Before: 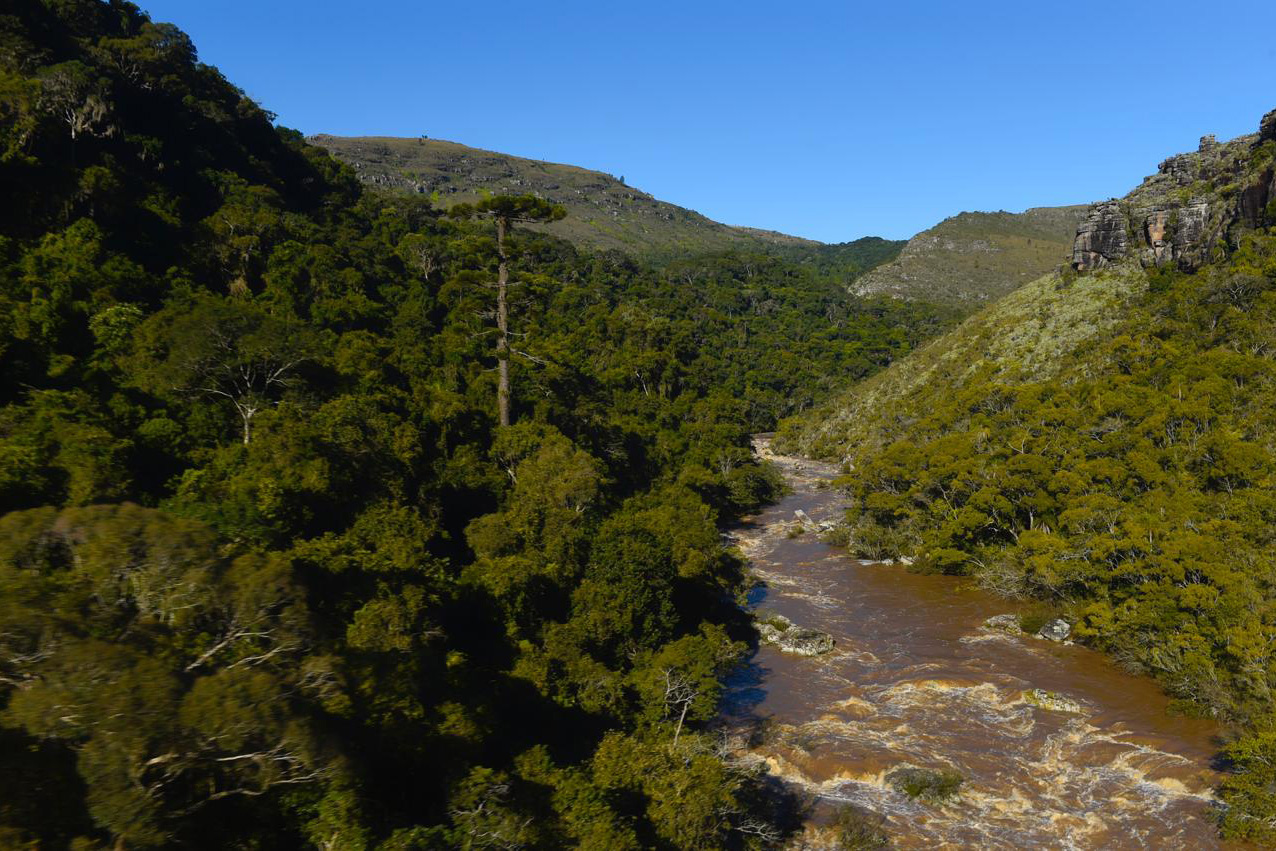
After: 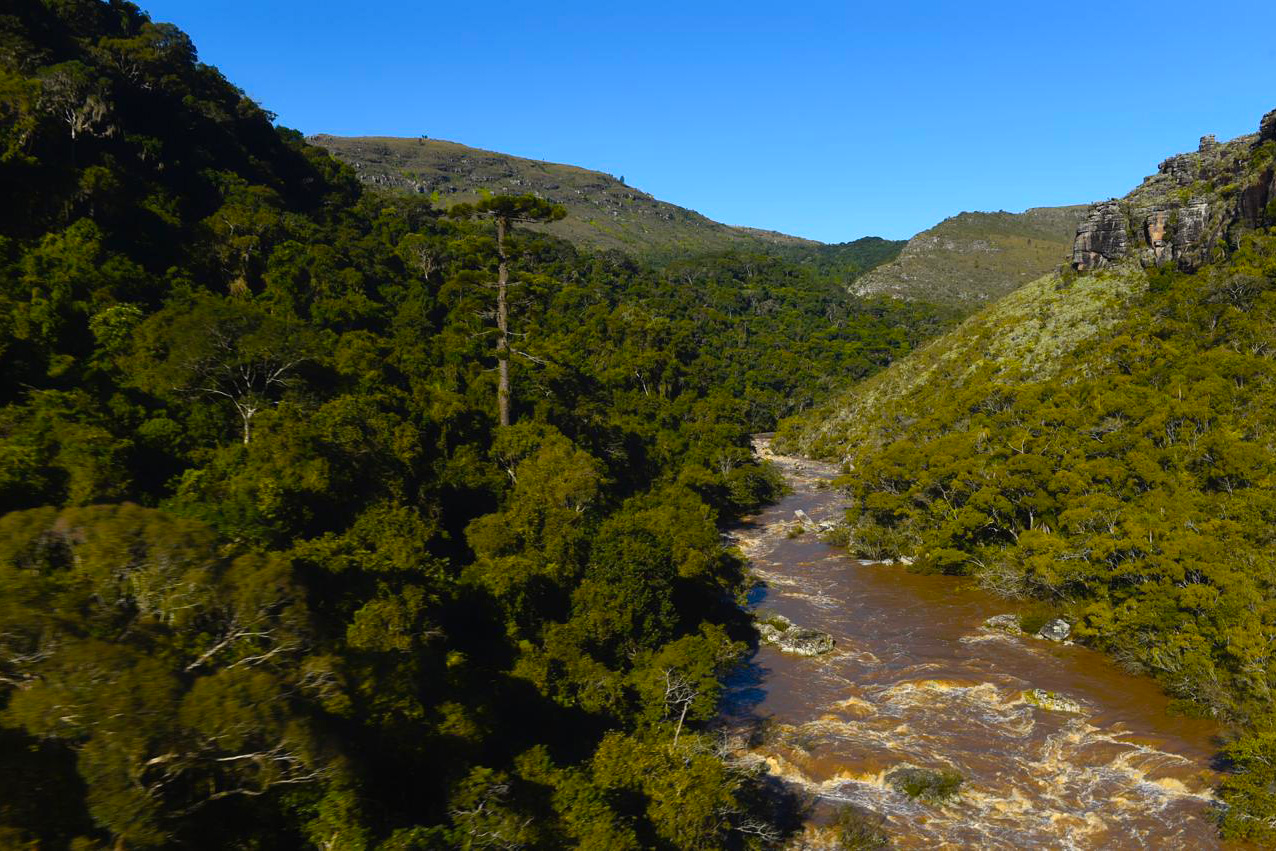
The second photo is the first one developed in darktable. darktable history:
color balance rgb: highlights gain › luminance 17.566%, perceptual saturation grading › global saturation 16.567%
